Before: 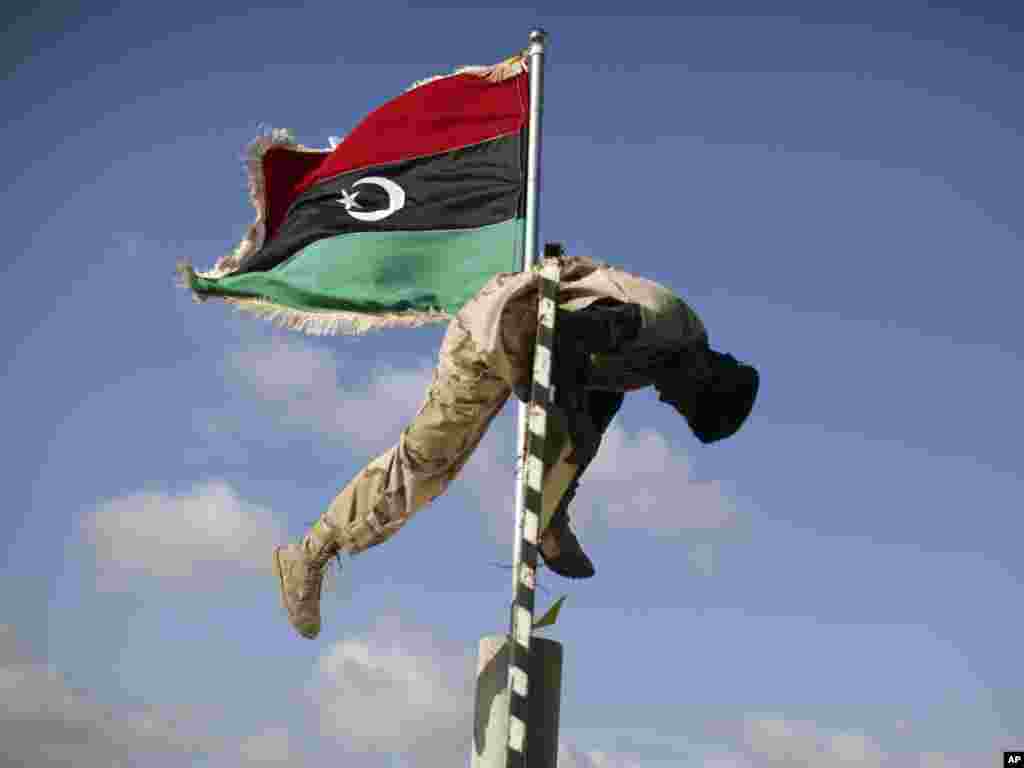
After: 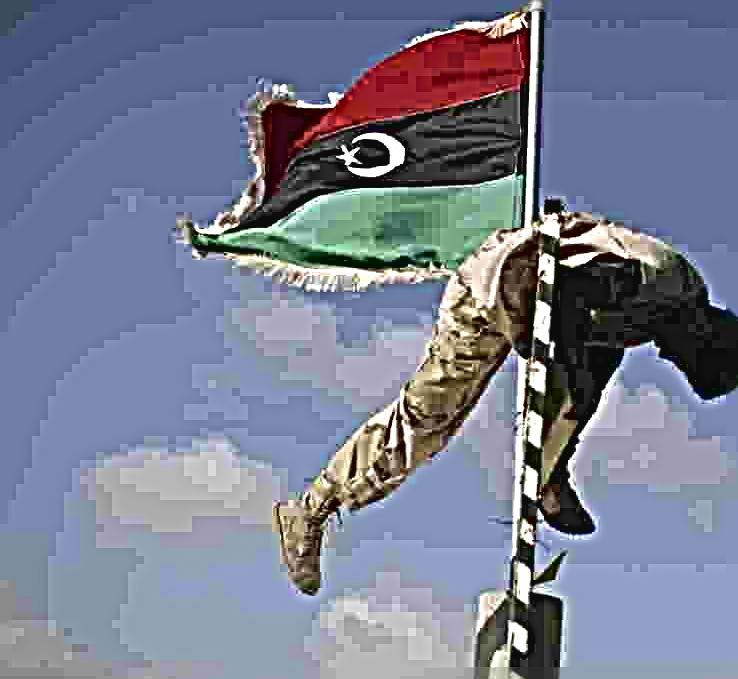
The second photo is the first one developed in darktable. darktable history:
crop: top 5.738%, right 27.897%, bottom 5.737%
exposure: exposure 0.153 EV, compensate exposure bias true, compensate highlight preservation false
sharpen: radius 6.27, amount 1.785, threshold 0.029
contrast brightness saturation: contrast -0.077, brightness -0.038, saturation -0.108
